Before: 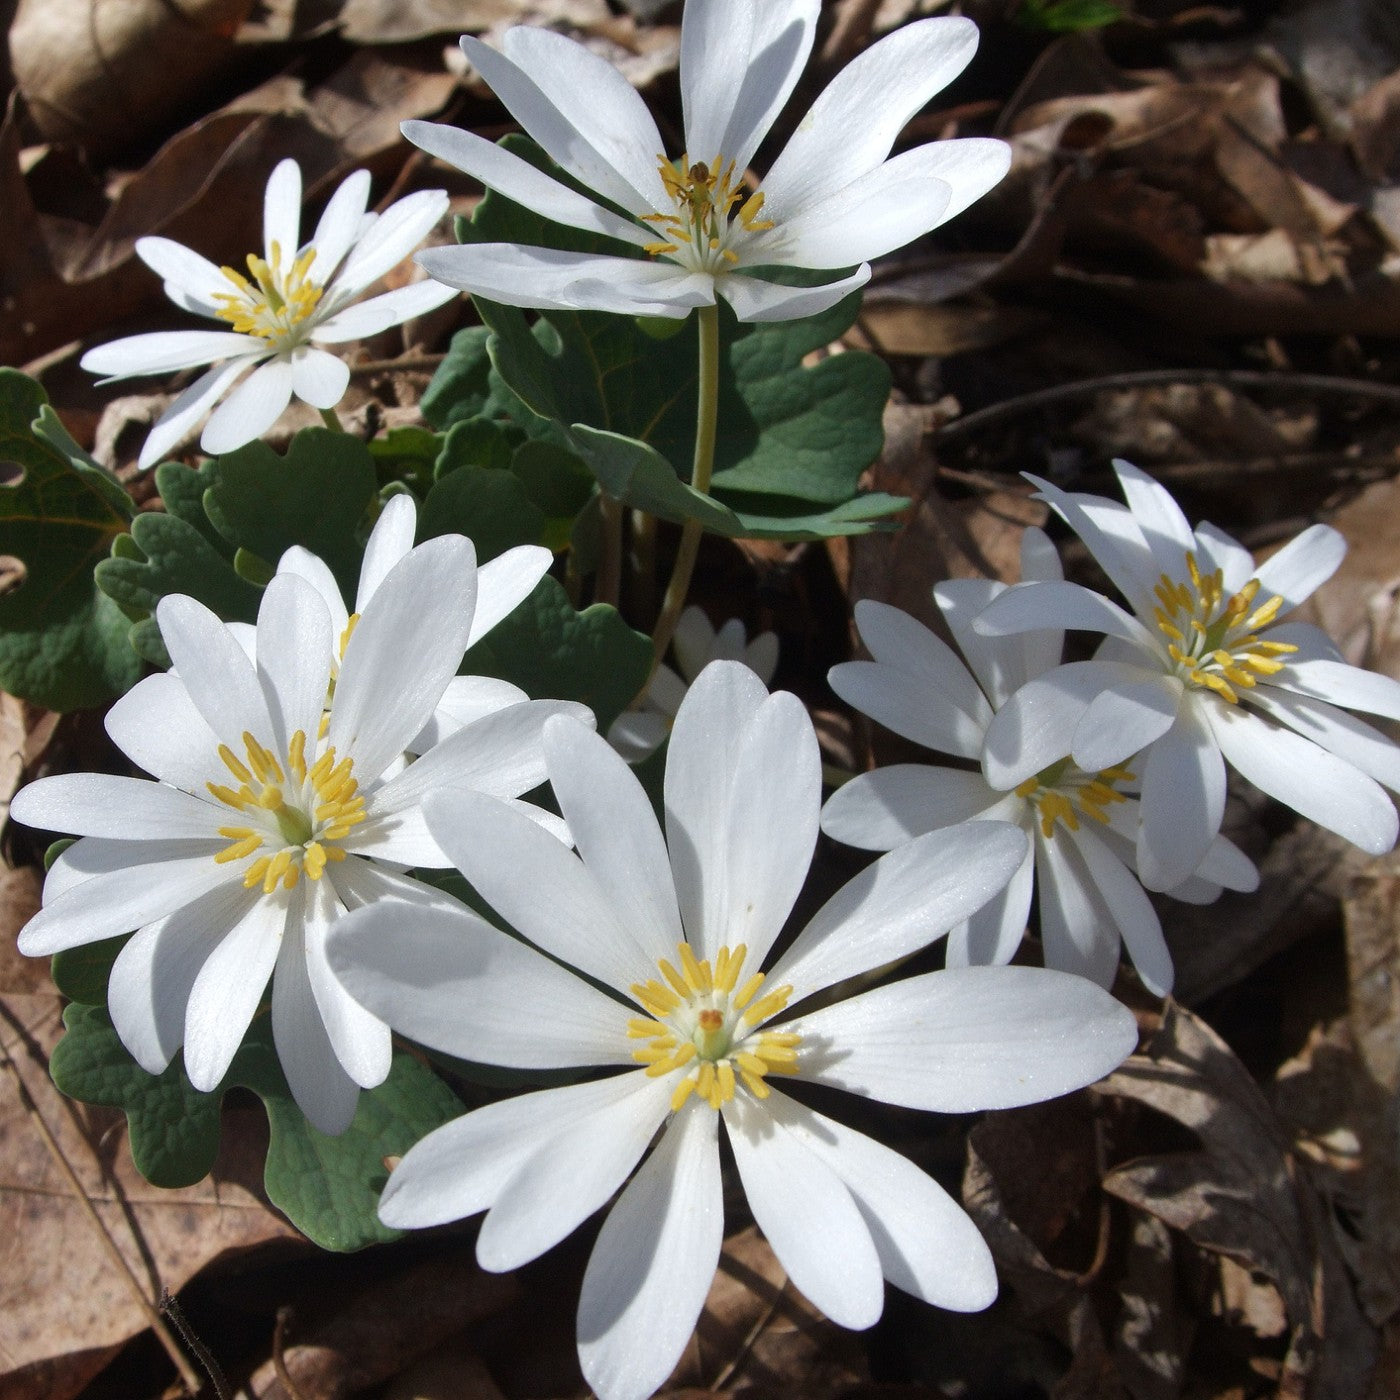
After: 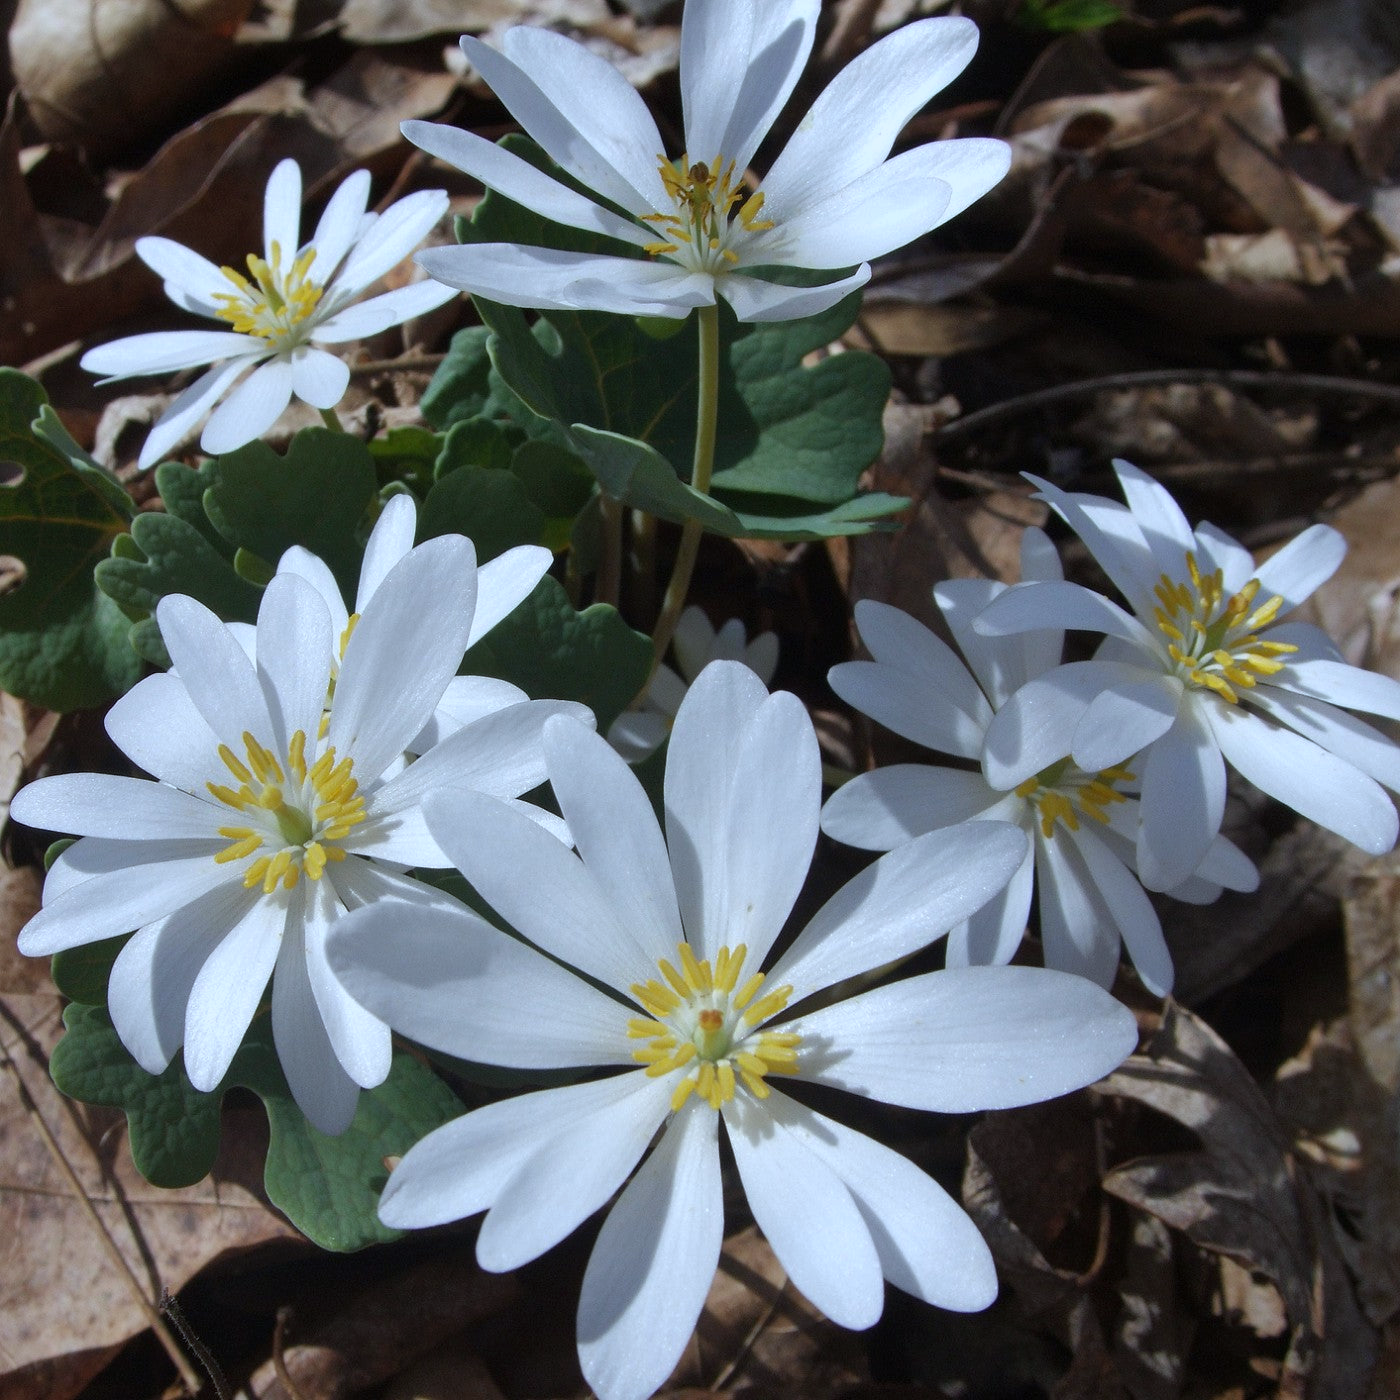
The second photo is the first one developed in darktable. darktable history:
shadows and highlights: shadows 25, white point adjustment -3, highlights -30
white balance: red 0.924, blue 1.095
